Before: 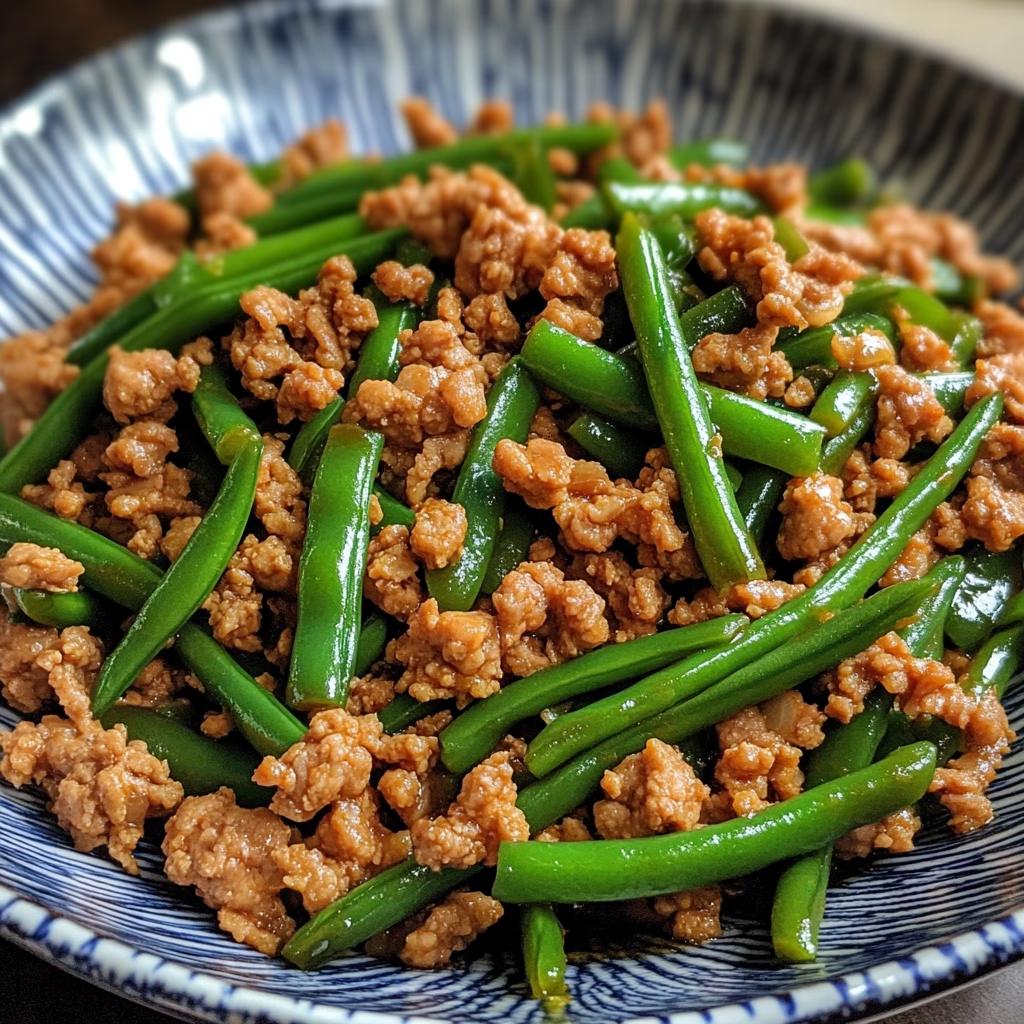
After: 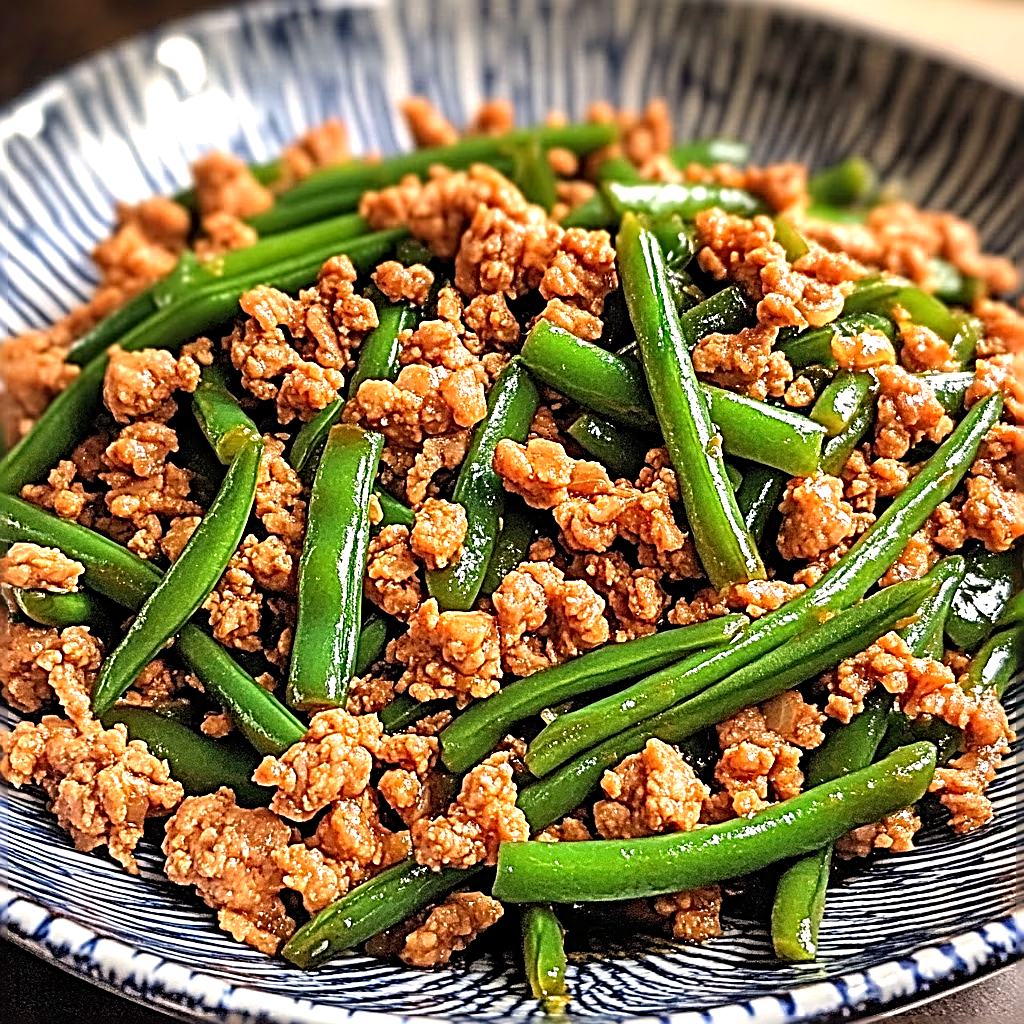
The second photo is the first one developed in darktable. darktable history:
exposure: exposure 0.6 EV, compensate highlight preservation false
sharpen: radius 3.158, amount 1.731
white balance: red 1.127, blue 0.943
